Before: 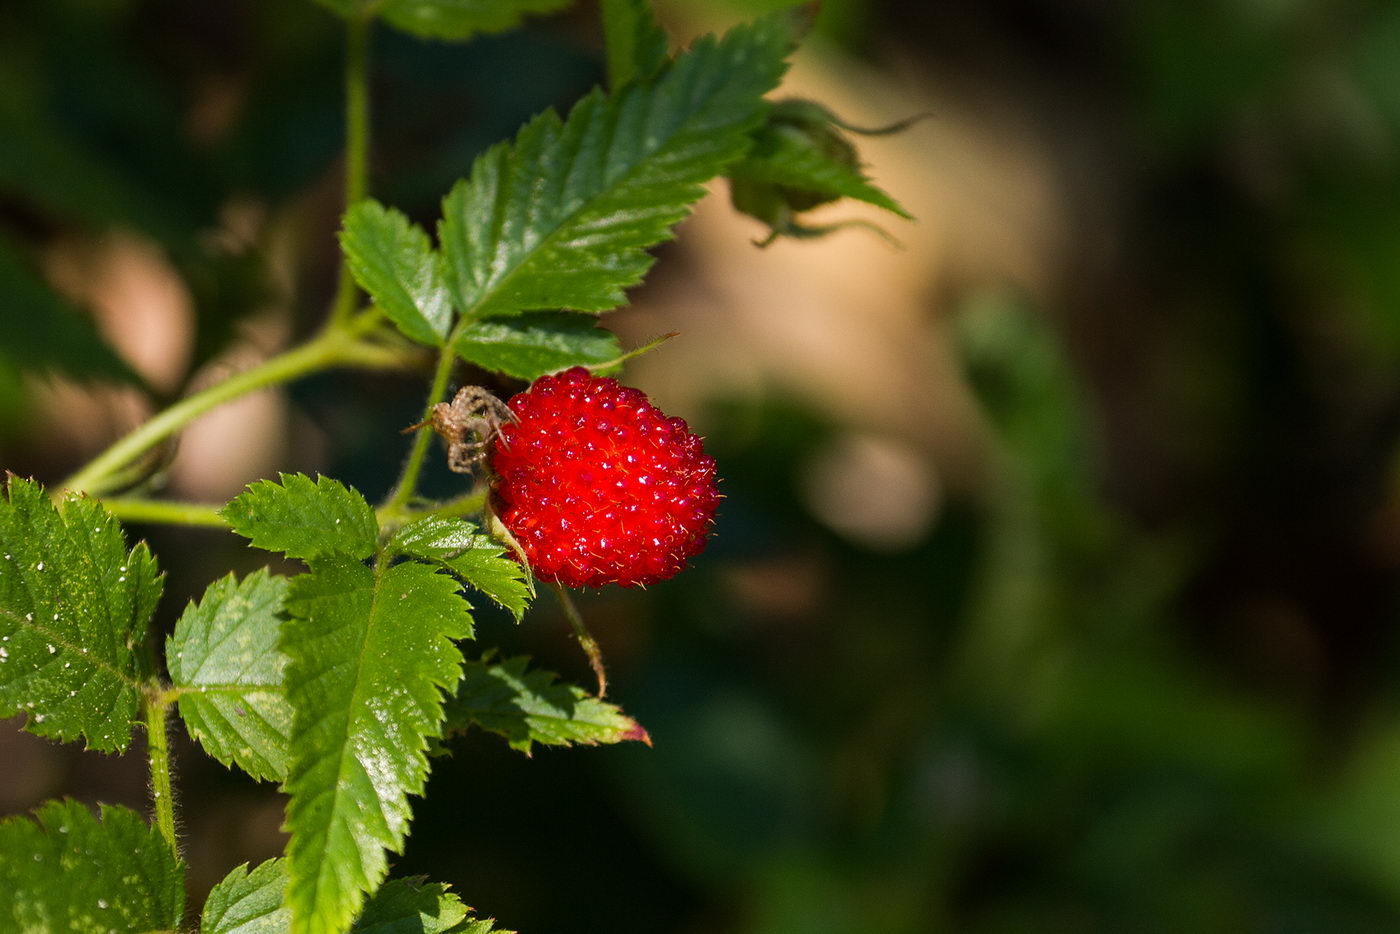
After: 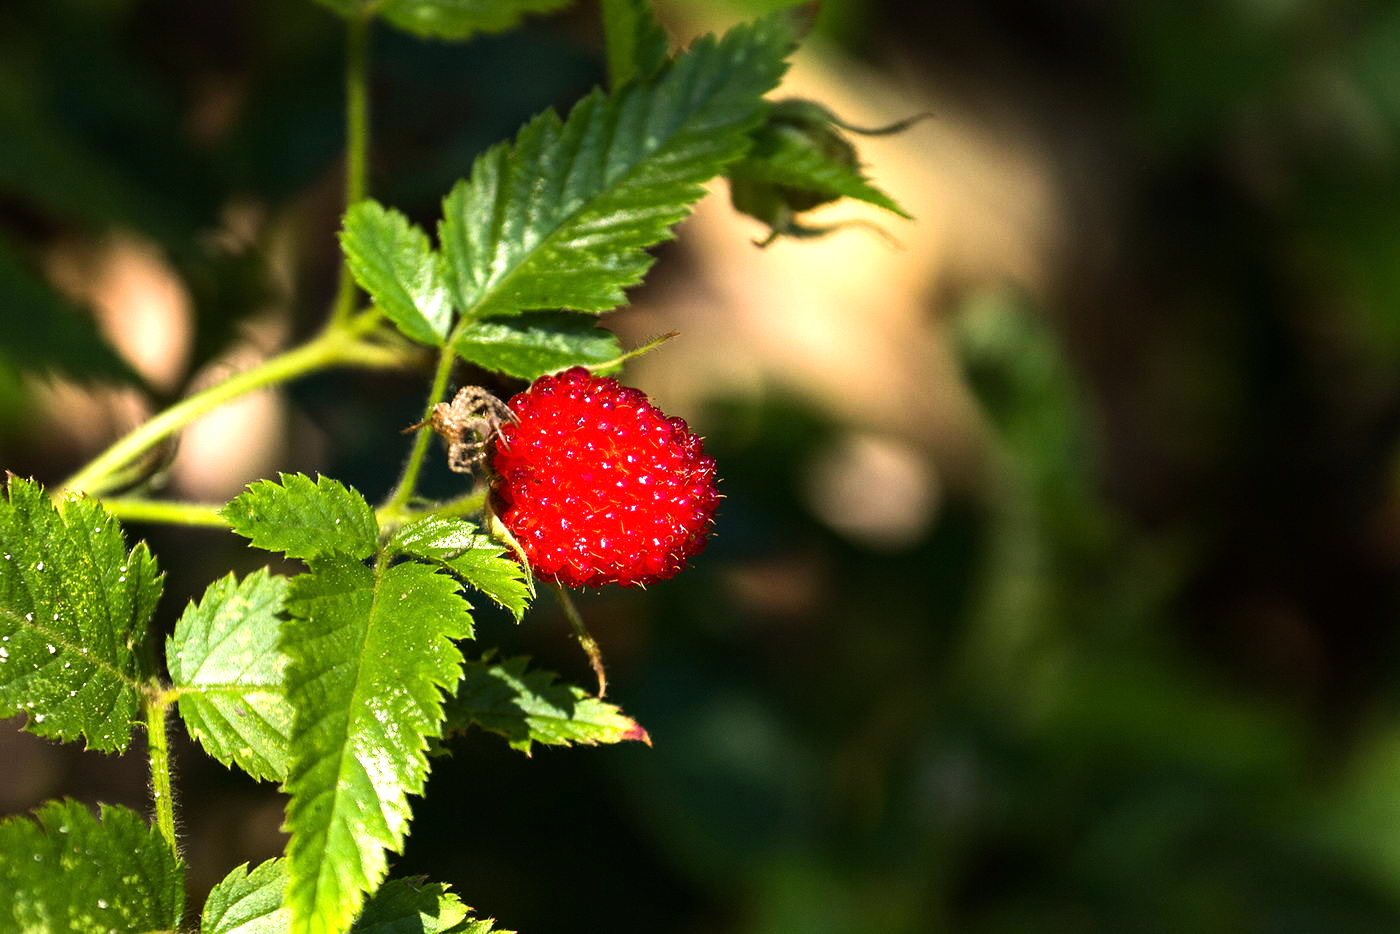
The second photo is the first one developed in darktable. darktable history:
exposure: black level correction 0, exposure 0.5 EV, compensate highlight preservation false
tone equalizer: -8 EV -0.784 EV, -7 EV -0.721 EV, -6 EV -0.611 EV, -5 EV -0.382 EV, -3 EV 0.403 EV, -2 EV 0.6 EV, -1 EV 0.681 EV, +0 EV 0.734 EV, edges refinement/feathering 500, mask exposure compensation -1.57 EV, preserve details no
